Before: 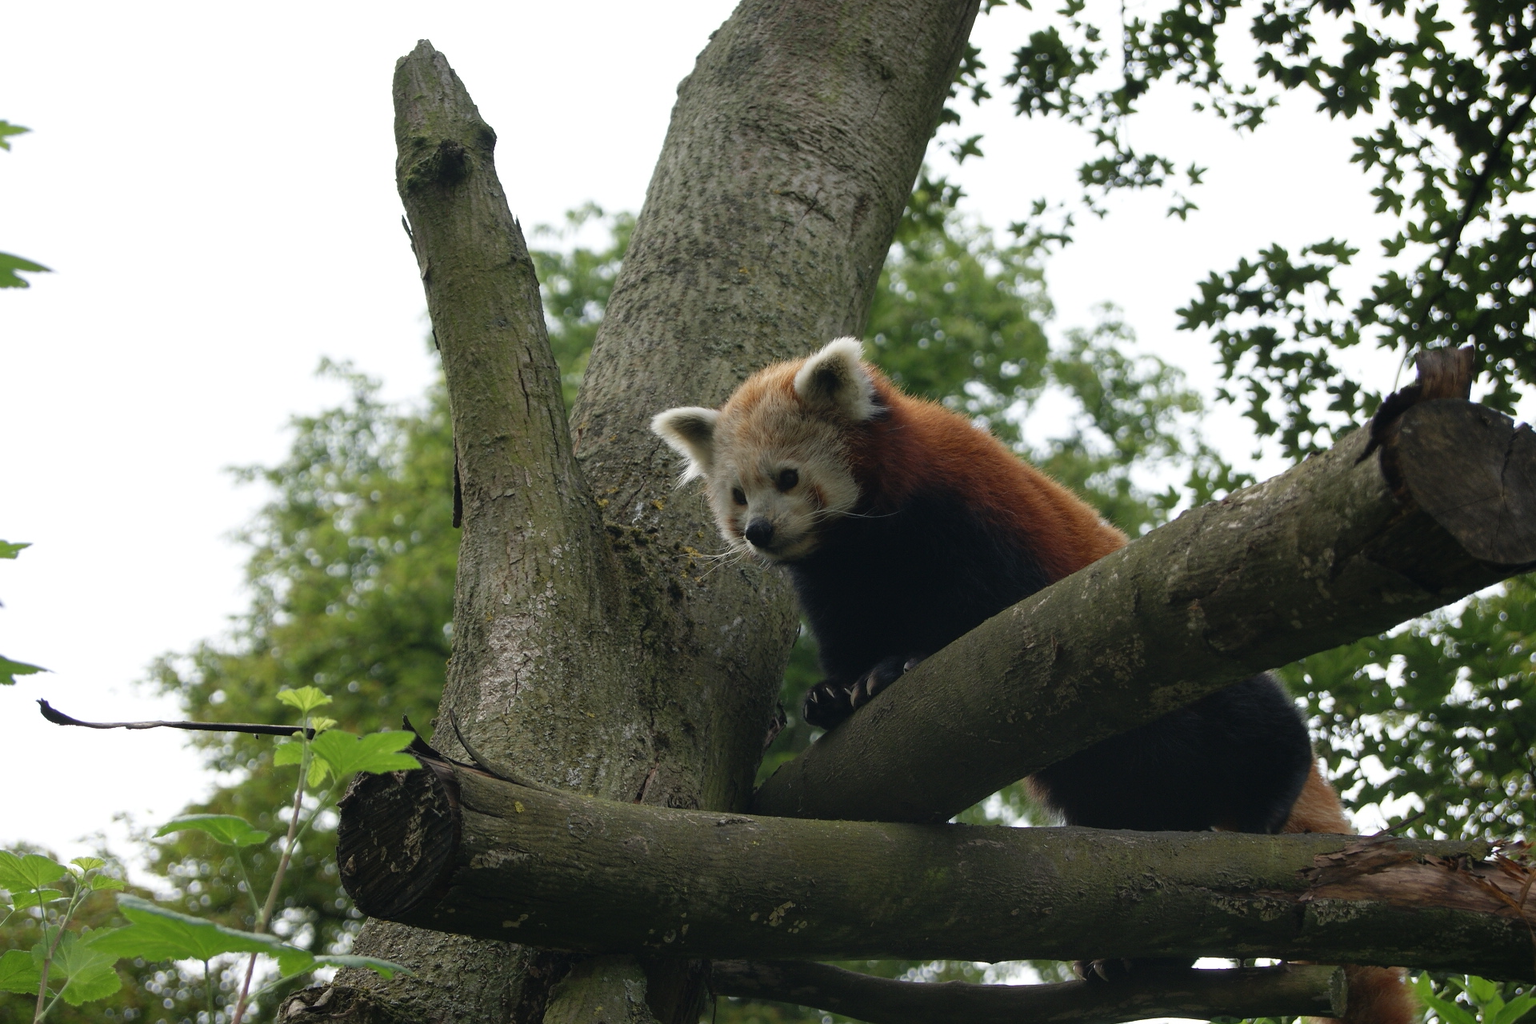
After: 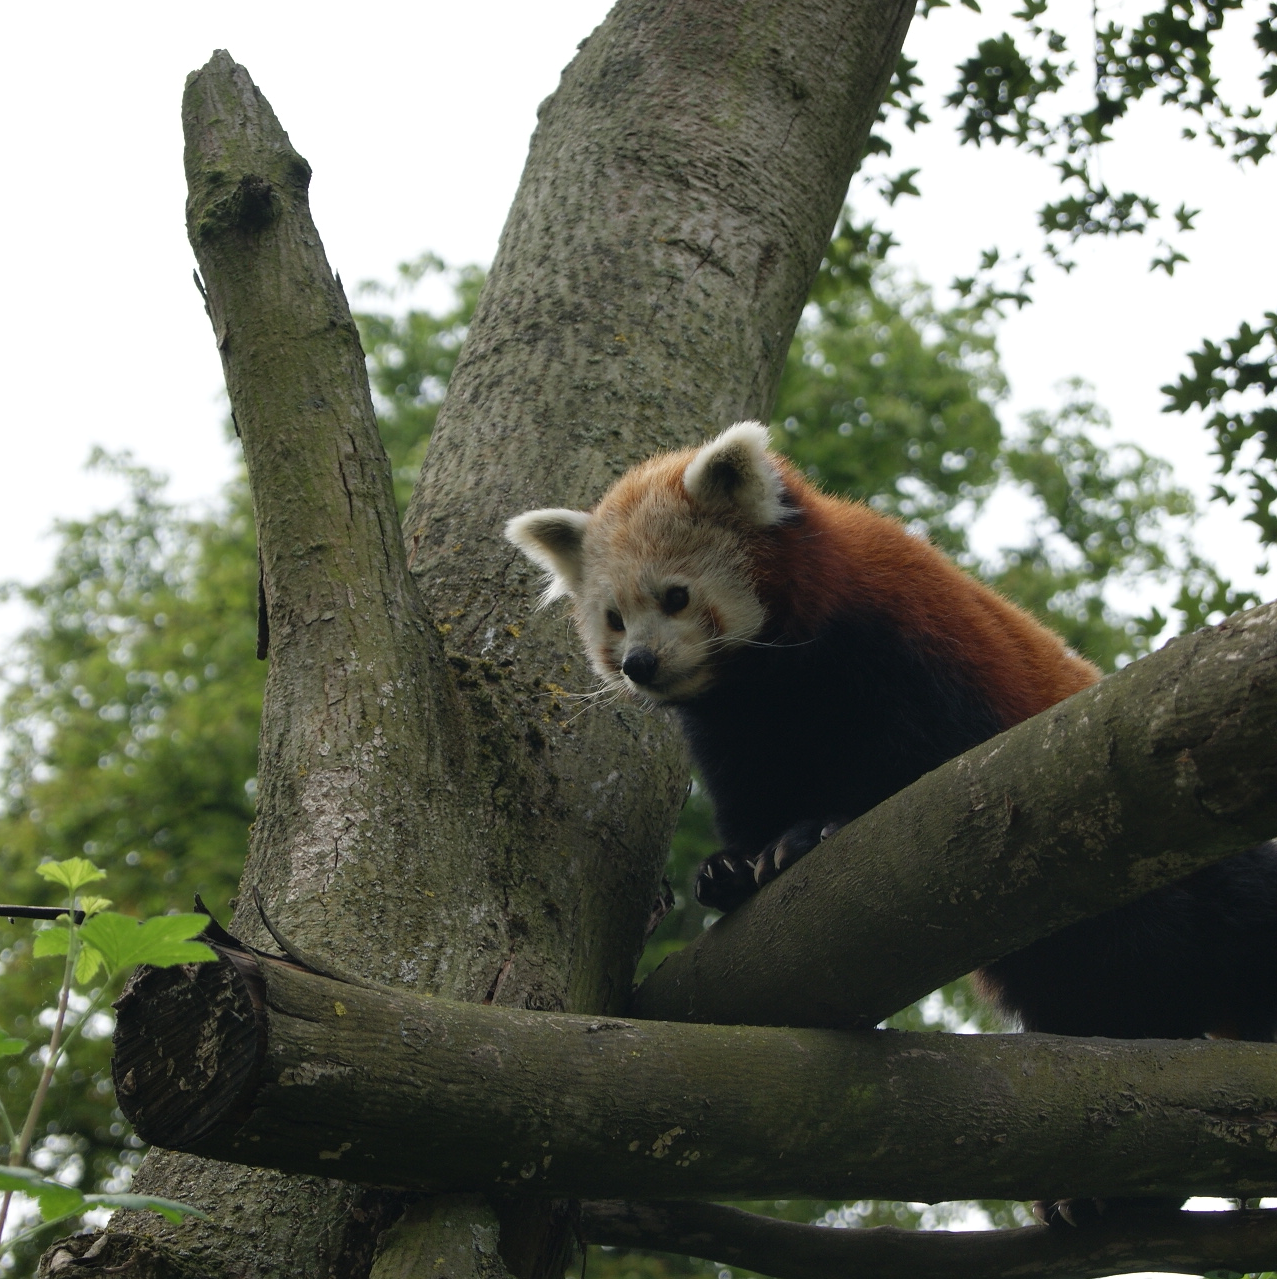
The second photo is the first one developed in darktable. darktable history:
crop and rotate: left 16.112%, right 17.331%
tone equalizer: edges refinement/feathering 500, mask exposure compensation -1.57 EV, preserve details no
